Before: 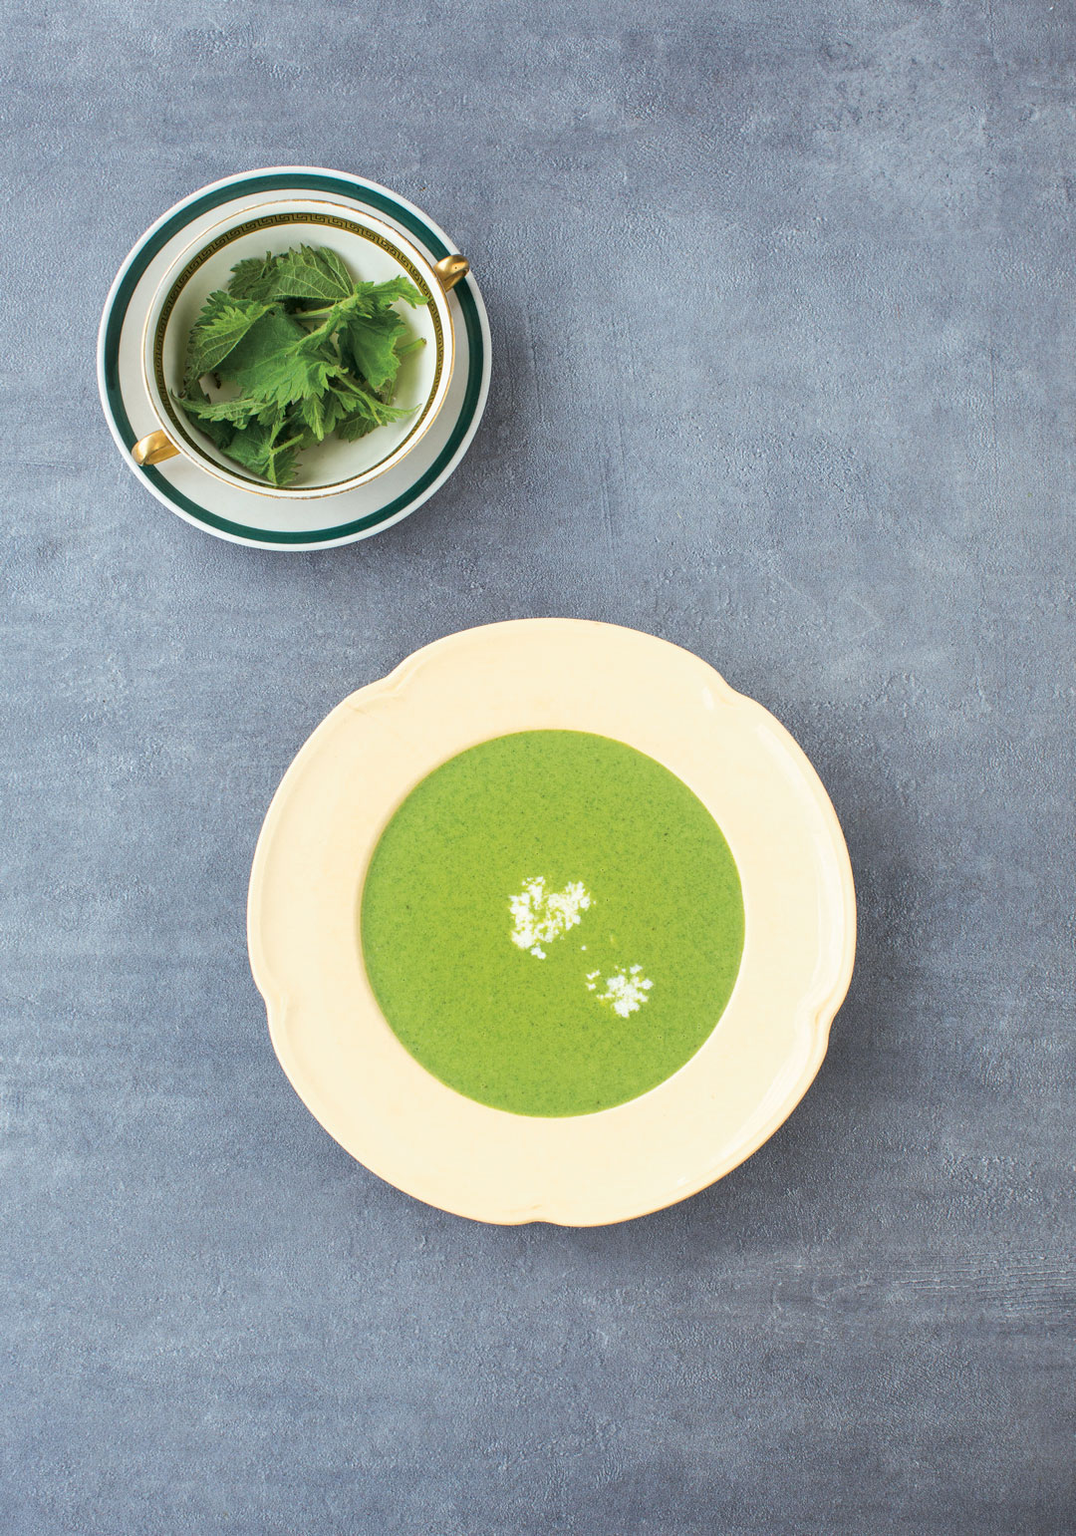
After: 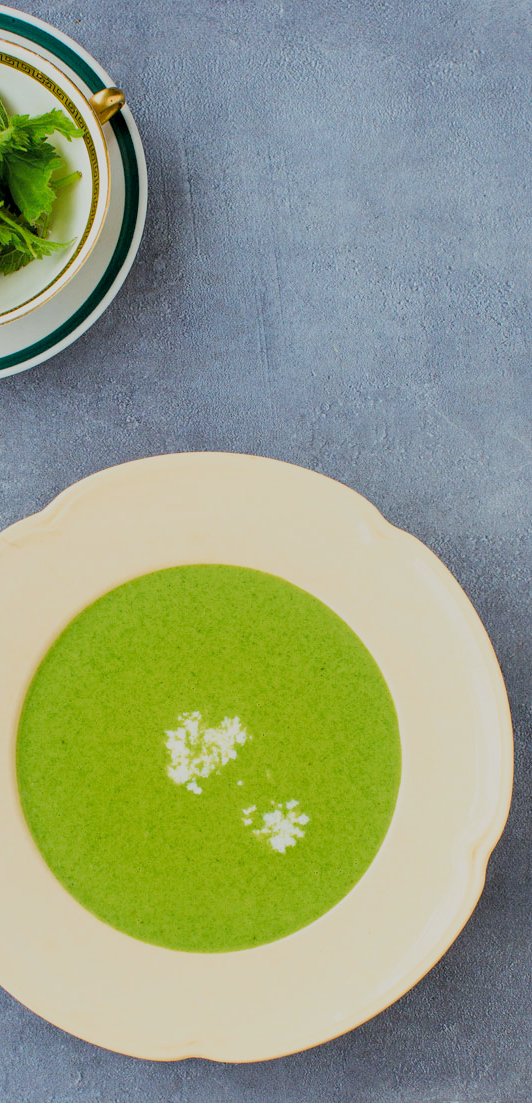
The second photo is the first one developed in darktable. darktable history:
crop: left 32.06%, top 10.926%, right 18.66%, bottom 17.492%
shadows and highlights: radius 125.05, shadows 30.54, highlights -30.92, low approximation 0.01, soften with gaussian
filmic rgb: black relative exposure -7.65 EV, white relative exposure 4.56 EV, threshold 5.94 EV, hardness 3.61, color science v4 (2020), enable highlight reconstruction true
color balance rgb: global offset › luminance -1.018%, perceptual saturation grading › global saturation 29.67%, global vibrance 20%
